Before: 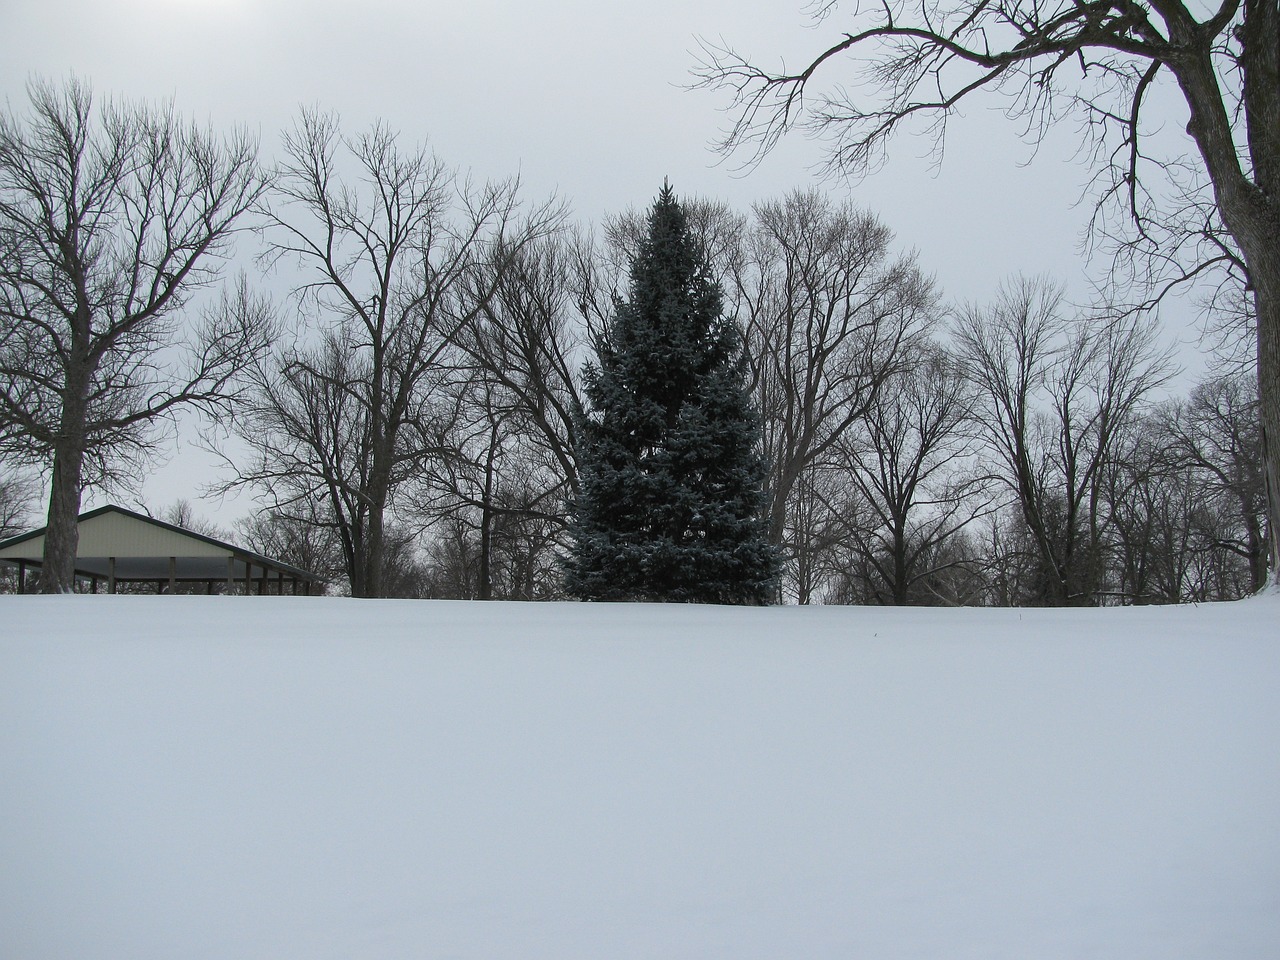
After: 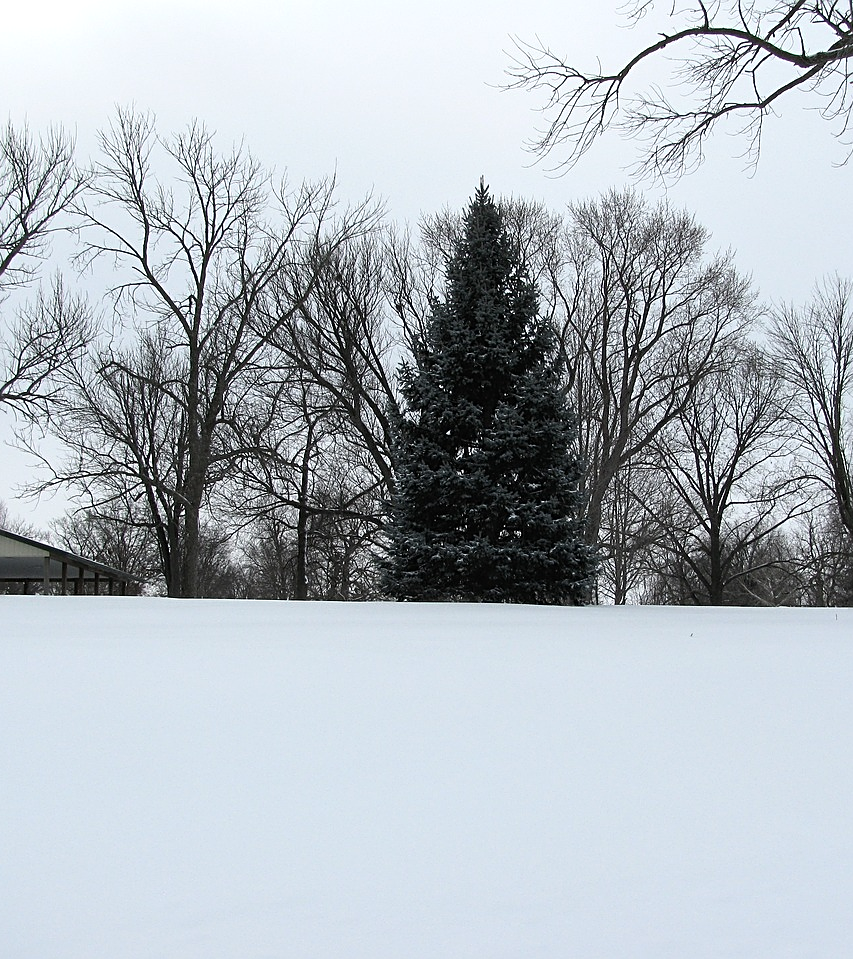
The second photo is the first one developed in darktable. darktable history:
crop and rotate: left 14.401%, right 18.932%
sharpen: on, module defaults
tone equalizer: -8 EV -0.406 EV, -7 EV -0.373 EV, -6 EV -0.331 EV, -5 EV -0.21 EV, -3 EV 0.231 EV, -2 EV 0.306 EV, -1 EV 0.395 EV, +0 EV 0.39 EV
contrast brightness saturation: contrast 0.106, saturation -0.157
